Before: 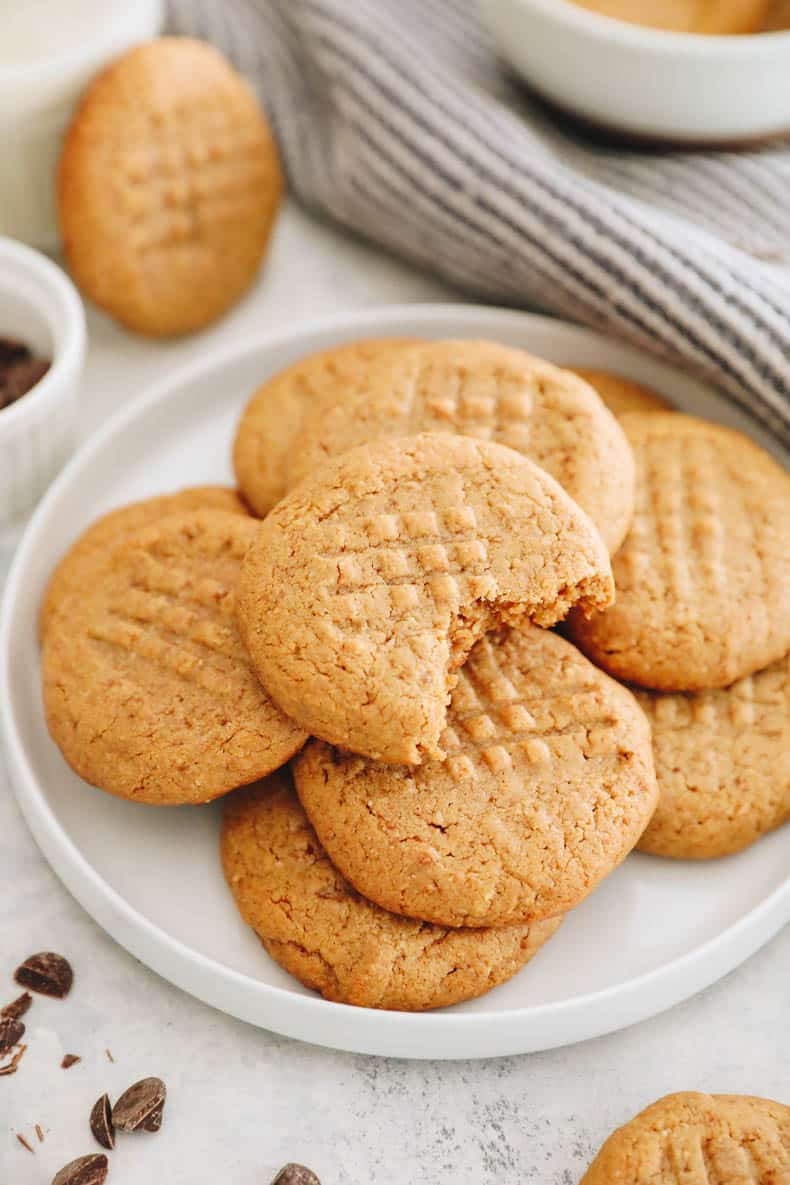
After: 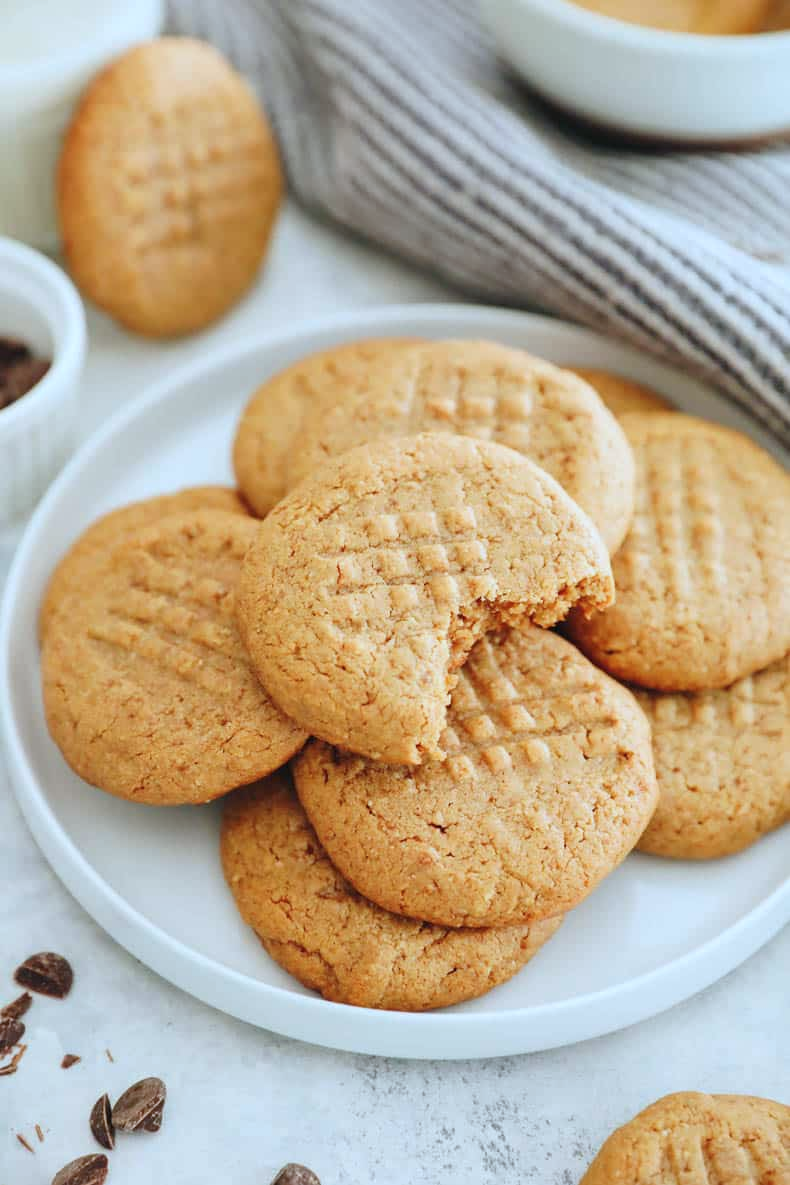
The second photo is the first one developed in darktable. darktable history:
color calibration: illuminant F (fluorescent), F source F9 (Cool White Deluxe 4150 K) – high CRI, x 0.375, y 0.373, temperature 4160.29 K
